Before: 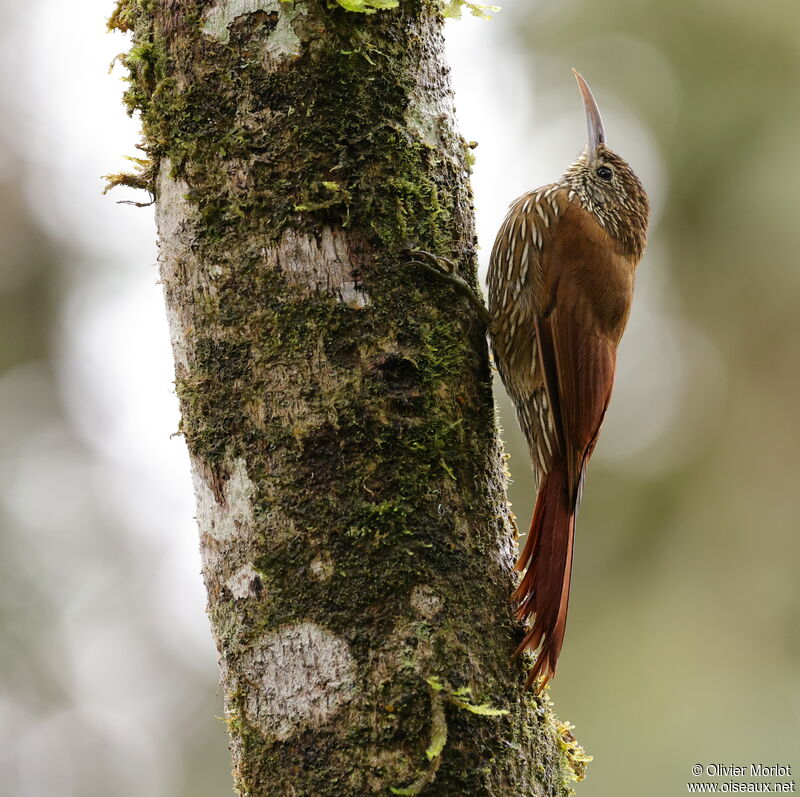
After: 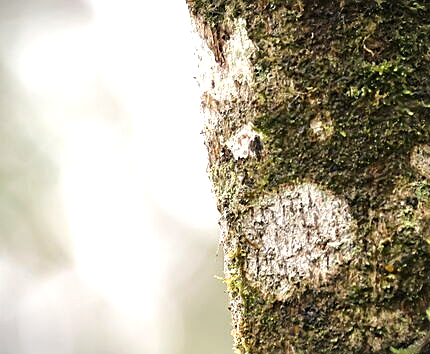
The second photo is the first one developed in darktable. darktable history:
vignetting: fall-off start 99.22%, fall-off radius 65.35%, automatic ratio true, unbound false
crop and rotate: top 55.344%, right 46.228%, bottom 0.152%
sharpen: on, module defaults
exposure: exposure 1.001 EV, compensate highlight preservation false
